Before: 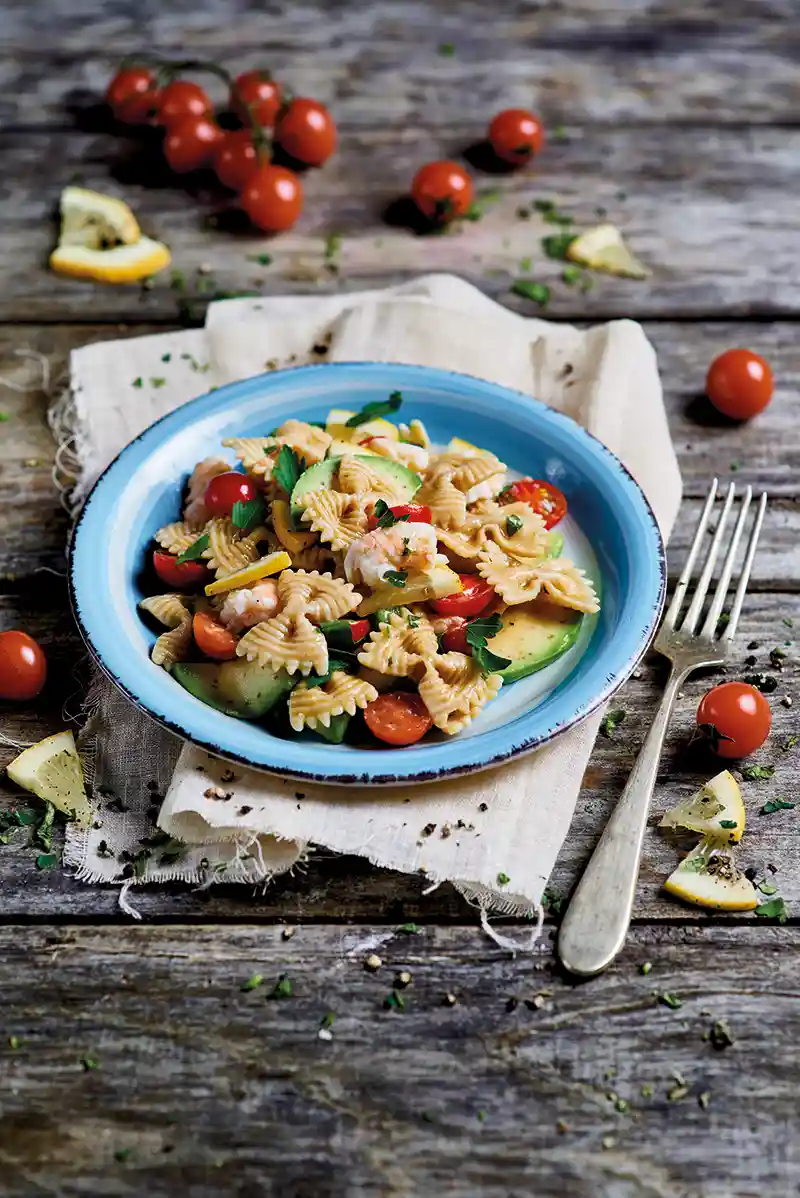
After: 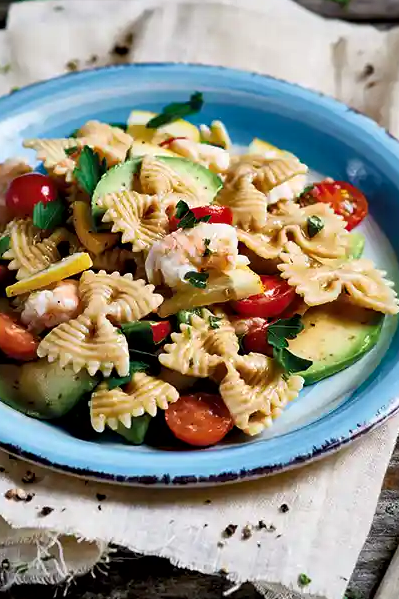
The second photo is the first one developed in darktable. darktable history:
crop: left 25%, top 25%, right 25%, bottom 25%
exposure: exposure -0.04 EV, compensate highlight preservation false
local contrast: mode bilateral grid, contrast 25, coarseness 60, detail 151%, midtone range 0.2
